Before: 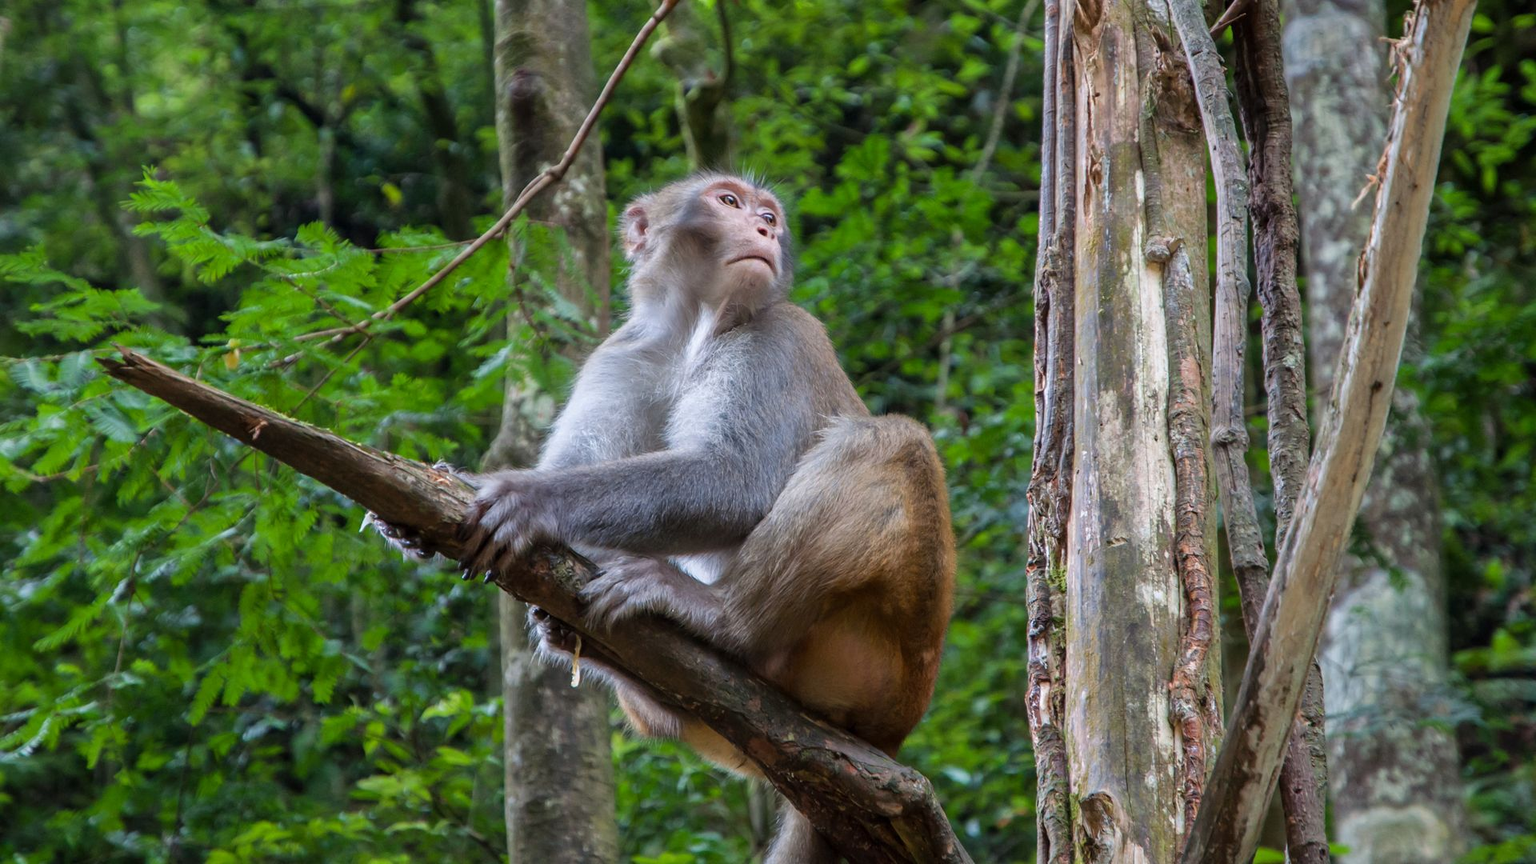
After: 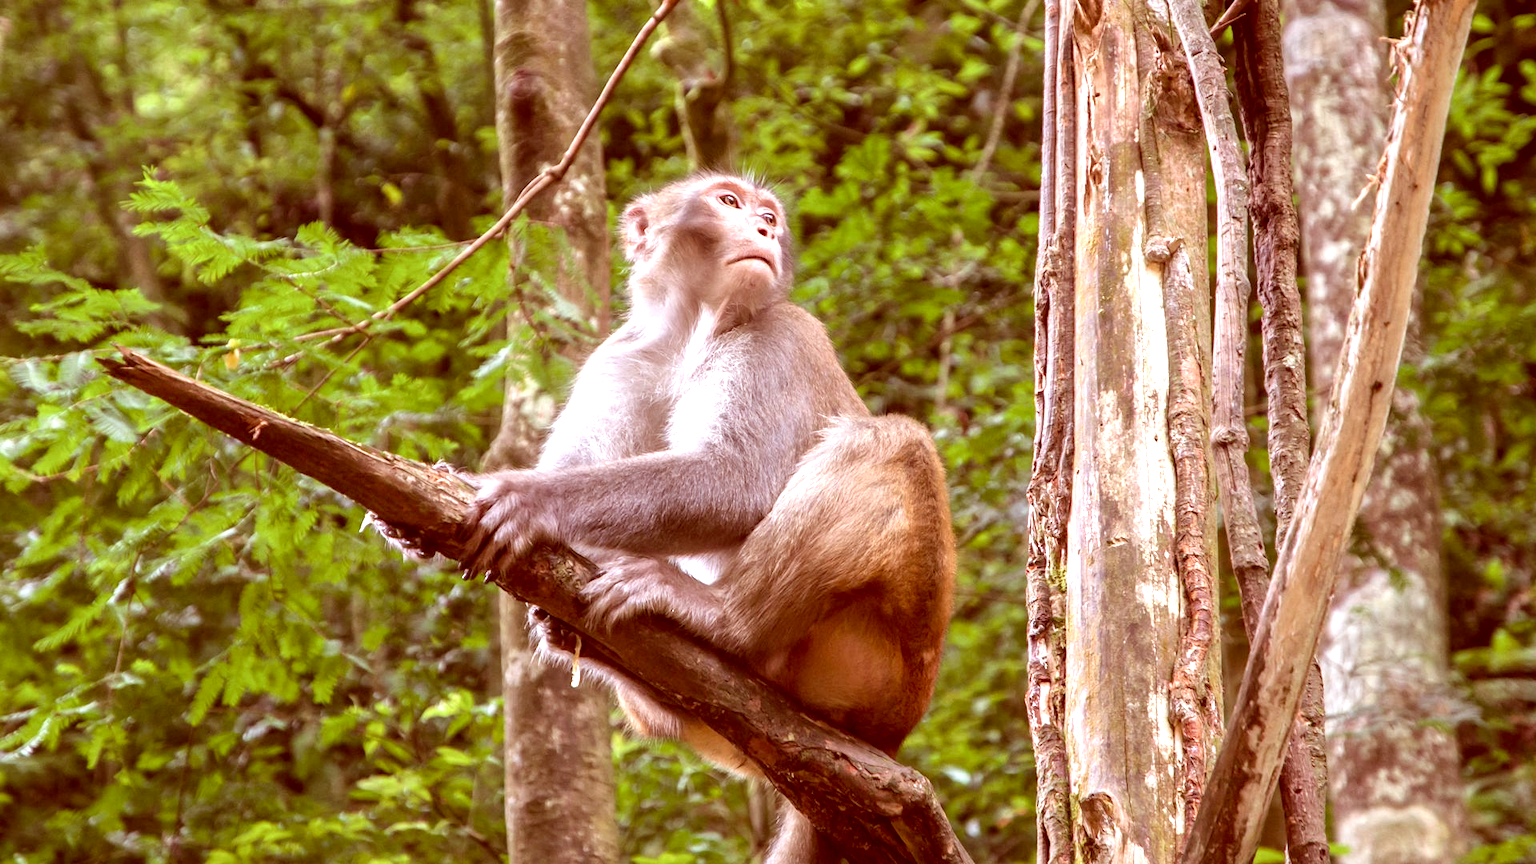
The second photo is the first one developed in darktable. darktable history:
color correction: highlights a* 9.03, highlights b* 8.71, shadows a* 40, shadows b* 40, saturation 0.8
exposure: black level correction 0, exposure 1.1 EV, compensate highlight preservation false
